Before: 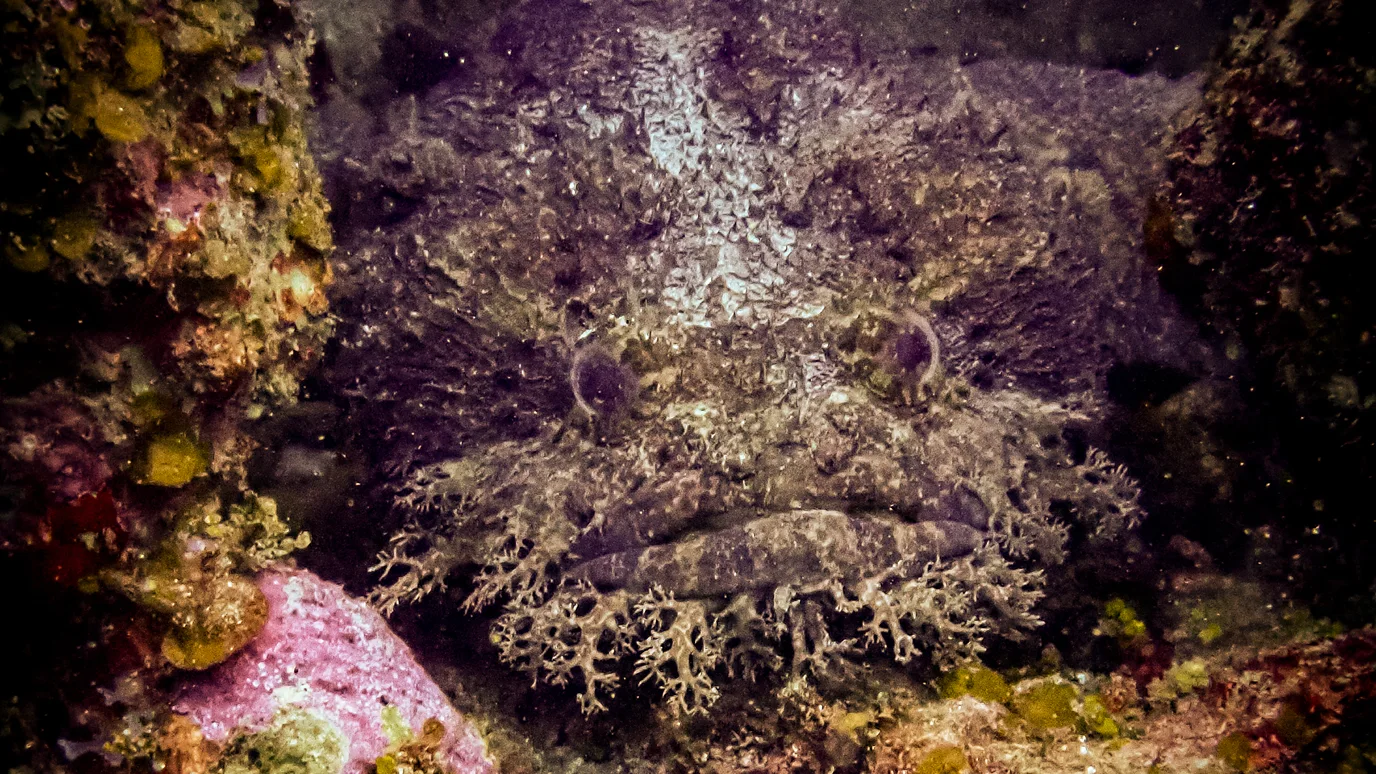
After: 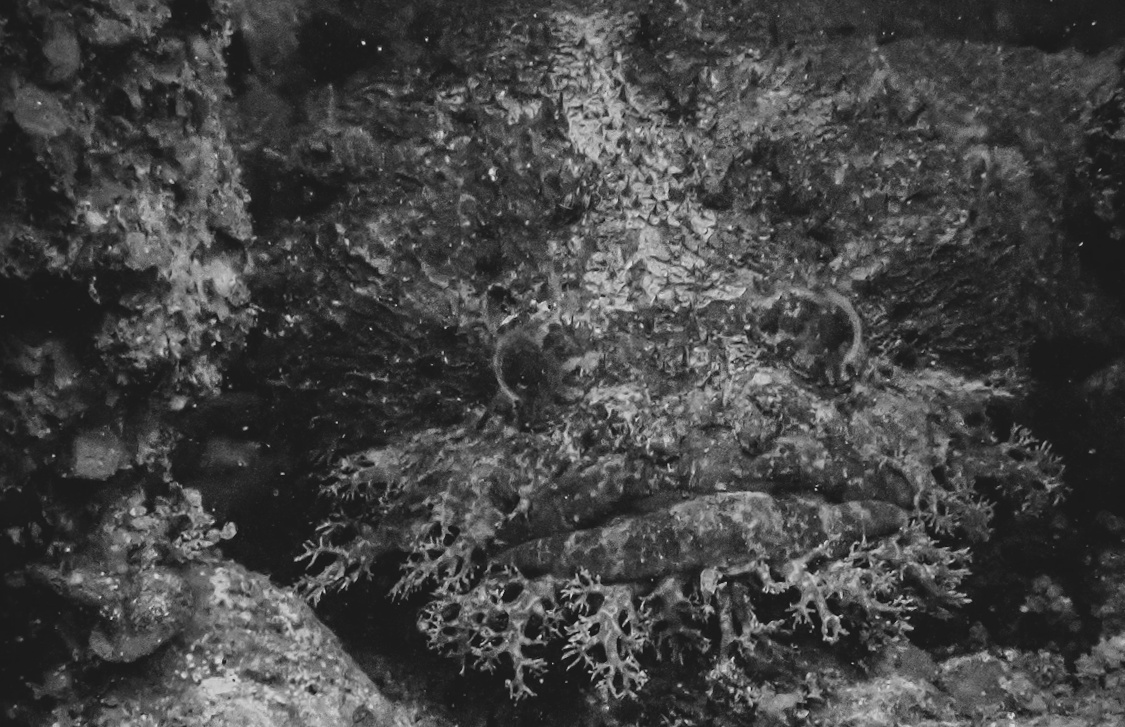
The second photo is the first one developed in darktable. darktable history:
color balance rgb: perceptual saturation grading › global saturation 20%, perceptual saturation grading › highlights -25%, perceptual saturation grading › shadows 25%
exposure: black level correction -0.015, exposure -0.5 EV, compensate highlight preservation false
tone equalizer: on, module defaults
crop and rotate: angle 1°, left 4.281%, top 0.642%, right 11.383%, bottom 2.486%
monochrome: on, module defaults
color zones: curves: ch0 [(0.035, 0.242) (0.25, 0.5) (0.384, 0.214) (0.488, 0.255) (0.75, 0.5)]; ch1 [(0.063, 0.379) (0.25, 0.5) (0.354, 0.201) (0.489, 0.085) (0.729, 0.271)]; ch2 [(0.25, 0.5) (0.38, 0.517) (0.442, 0.51) (0.735, 0.456)]
